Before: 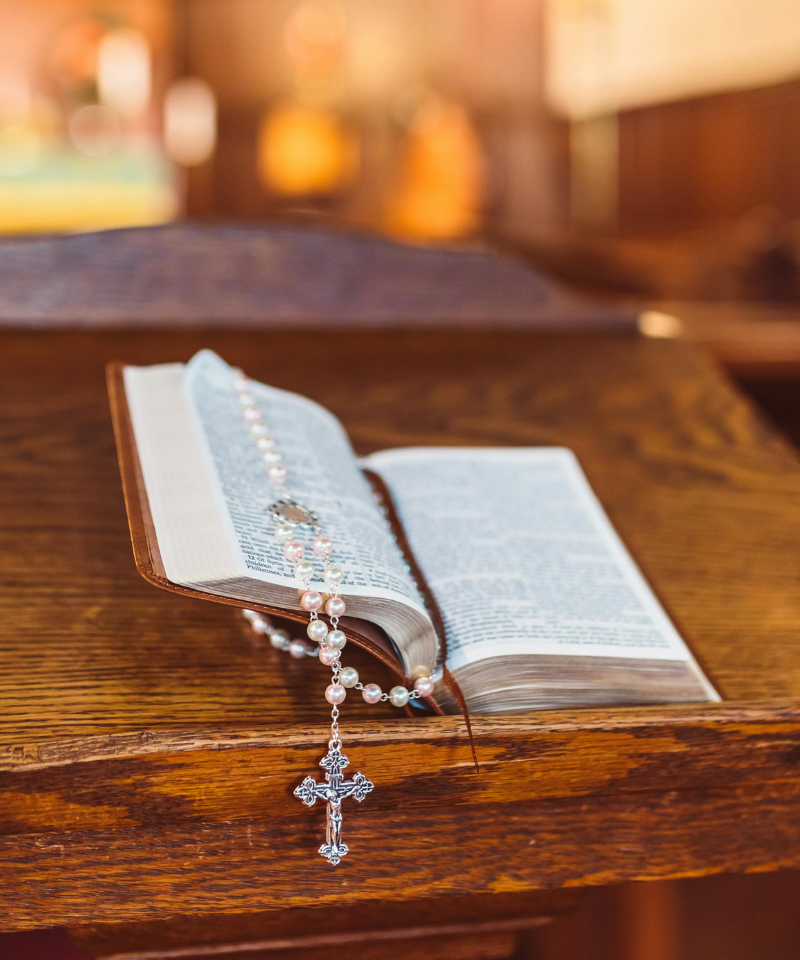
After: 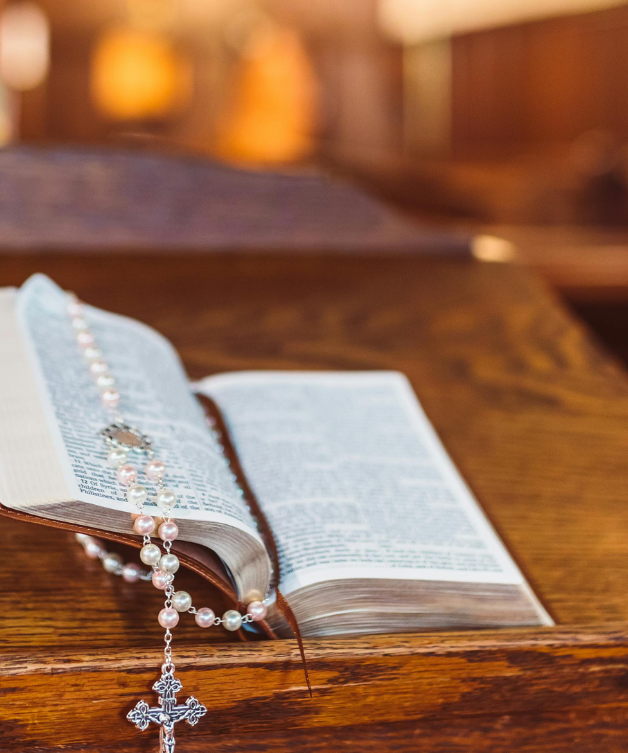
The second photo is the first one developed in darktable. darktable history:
crop and rotate: left 20.989%, top 7.945%, right 0.411%, bottom 13.578%
